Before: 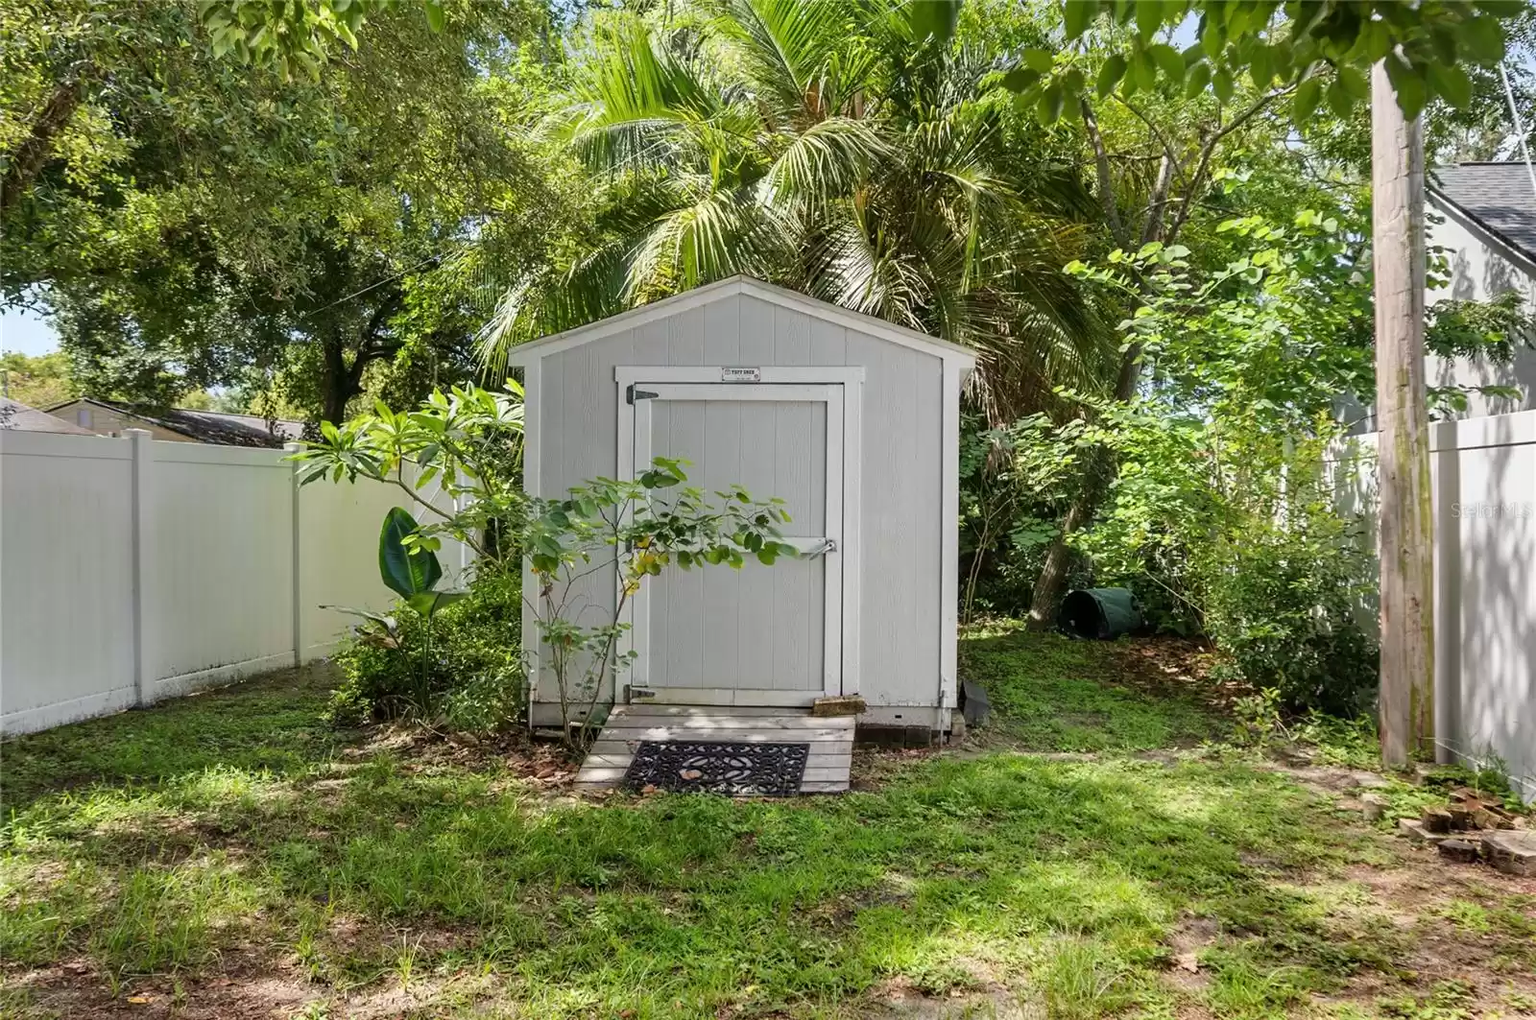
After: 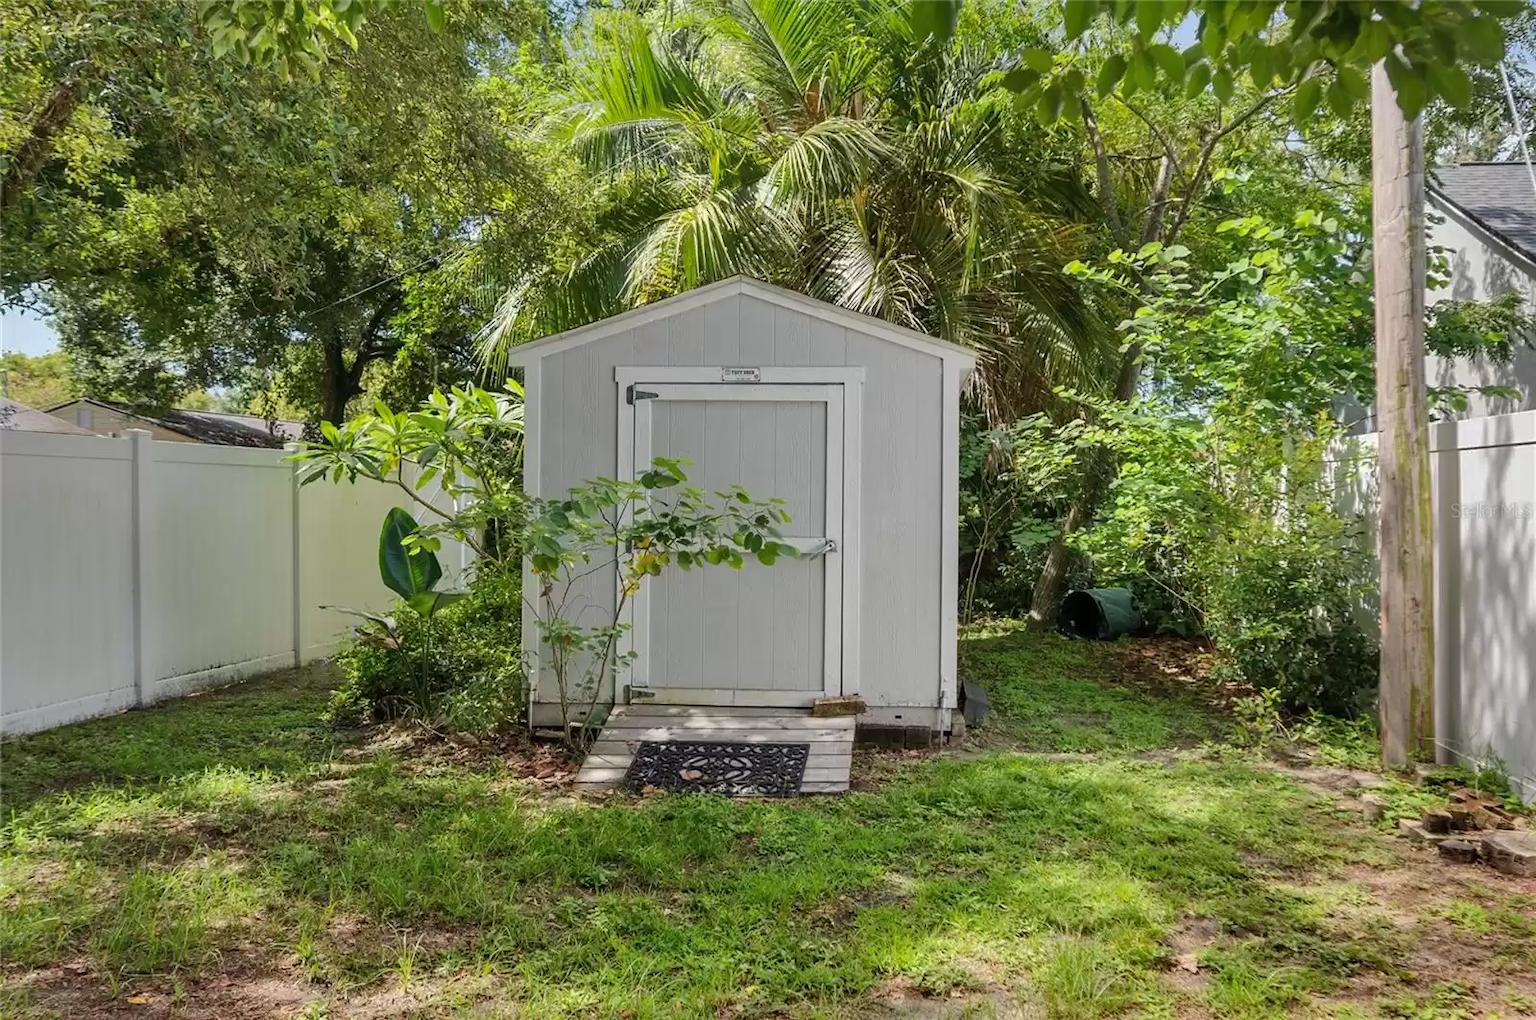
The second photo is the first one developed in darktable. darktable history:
shadows and highlights: shadows 40.23, highlights -60.07
